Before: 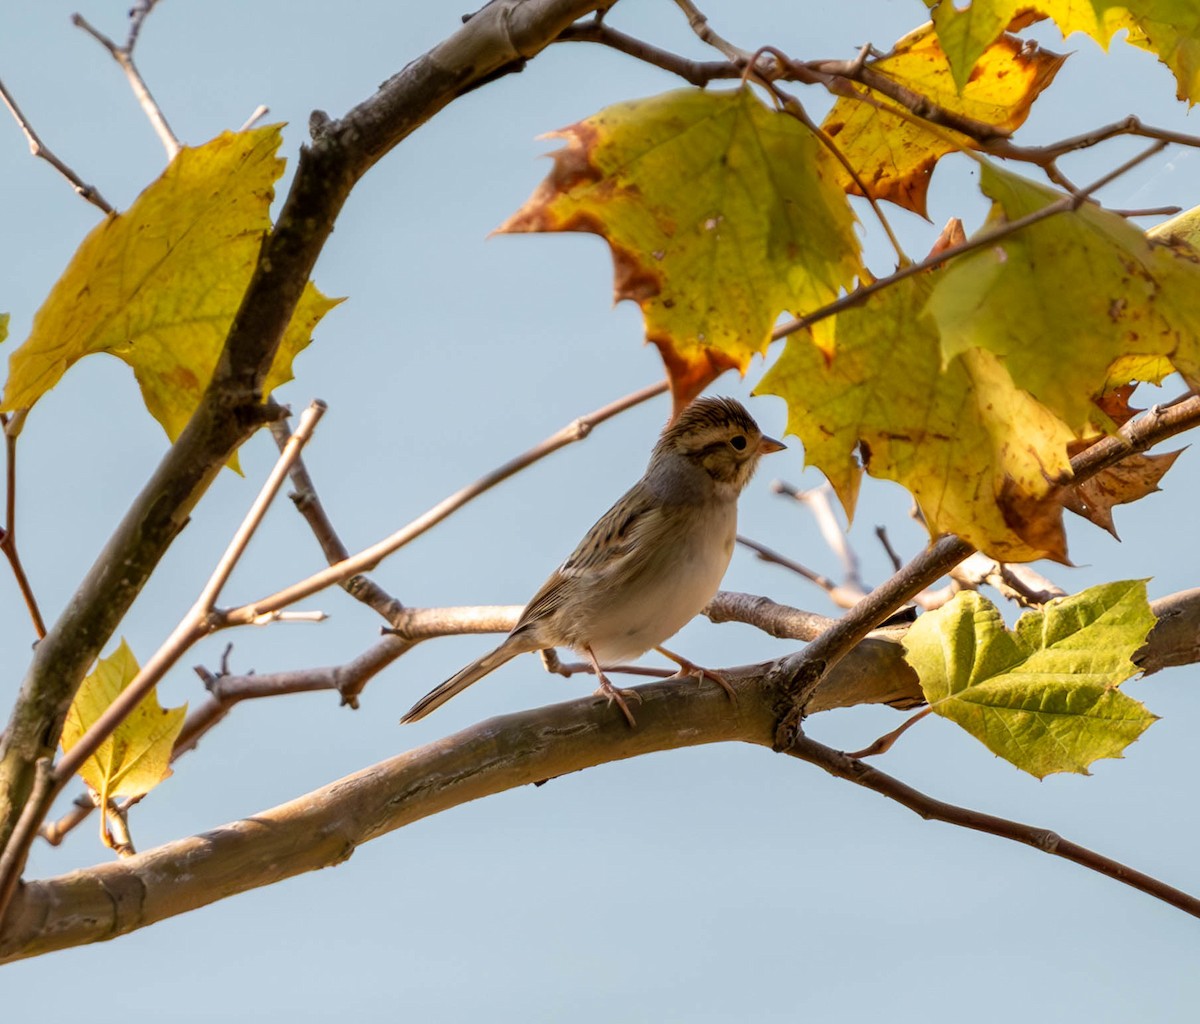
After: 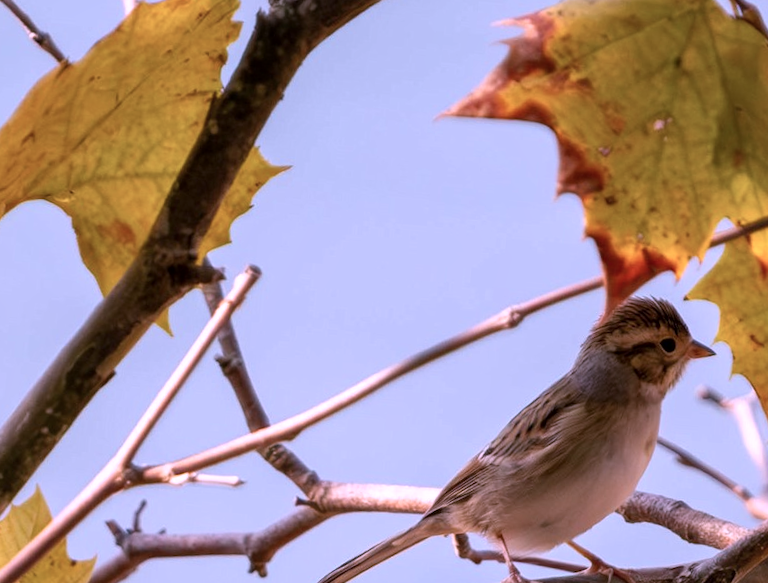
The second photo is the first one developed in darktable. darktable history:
local contrast: mode bilateral grid, contrast 20, coarseness 50, detail 120%, midtone range 0.2
color correction: highlights a* 15.03, highlights b* -25.07
crop and rotate: angle -4.99°, left 2.122%, top 6.945%, right 27.566%, bottom 30.519%
